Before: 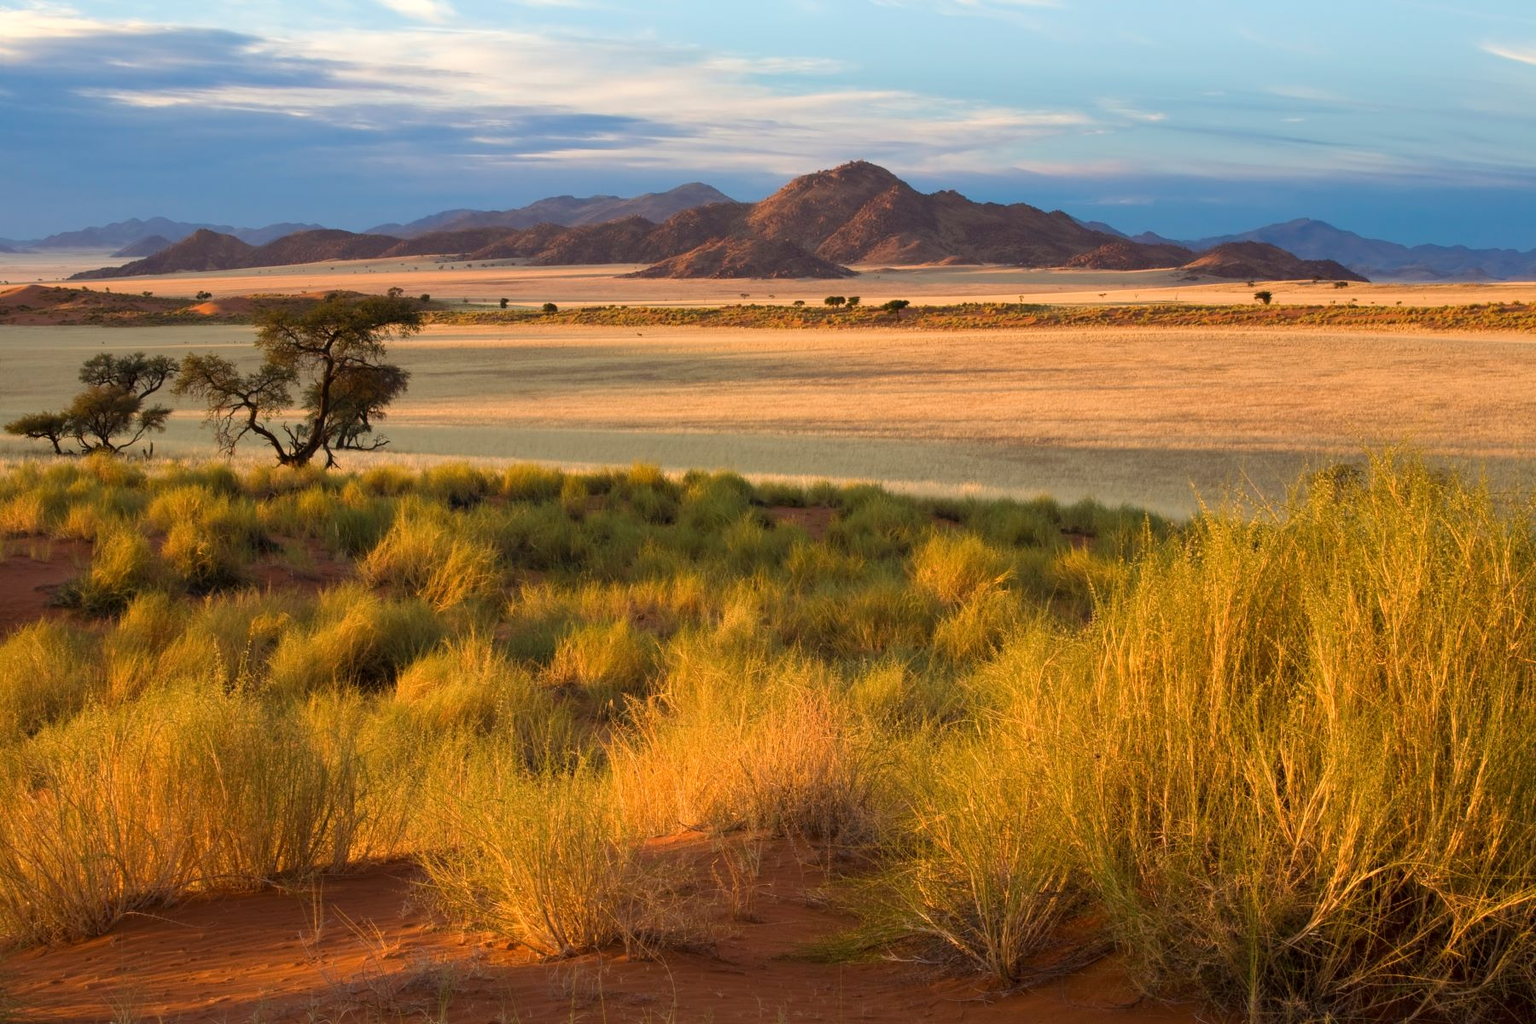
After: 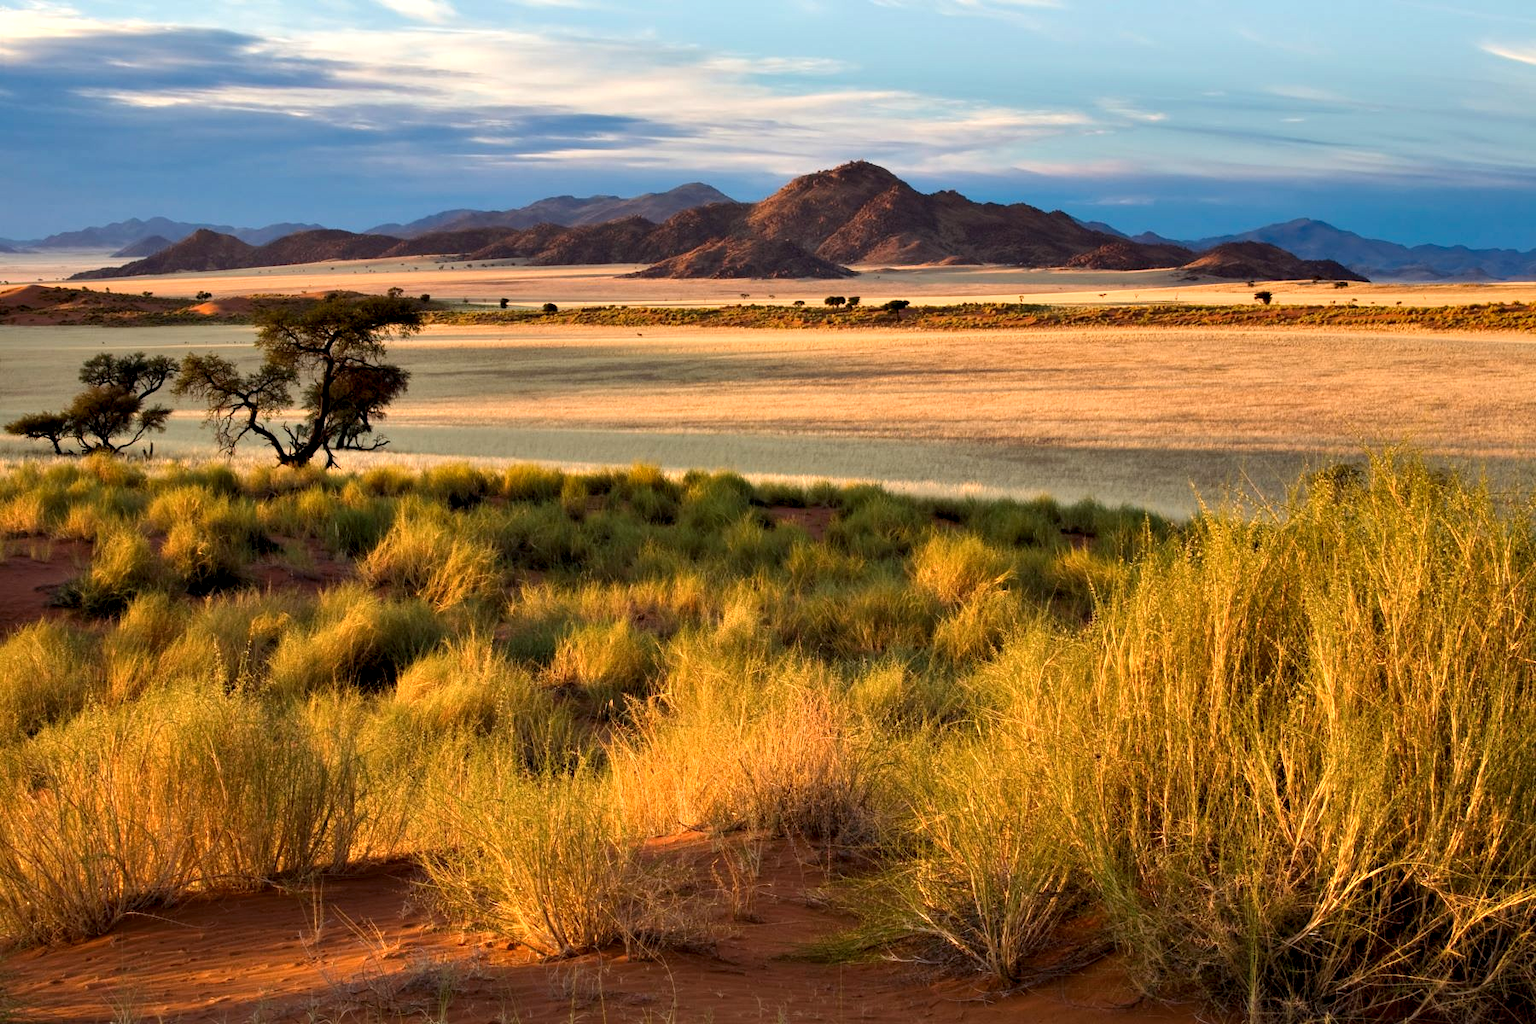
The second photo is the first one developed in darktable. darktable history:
contrast equalizer: y [[0.6 ×6], [0.55 ×6], [0 ×6], [0 ×6], [0 ×6]]
